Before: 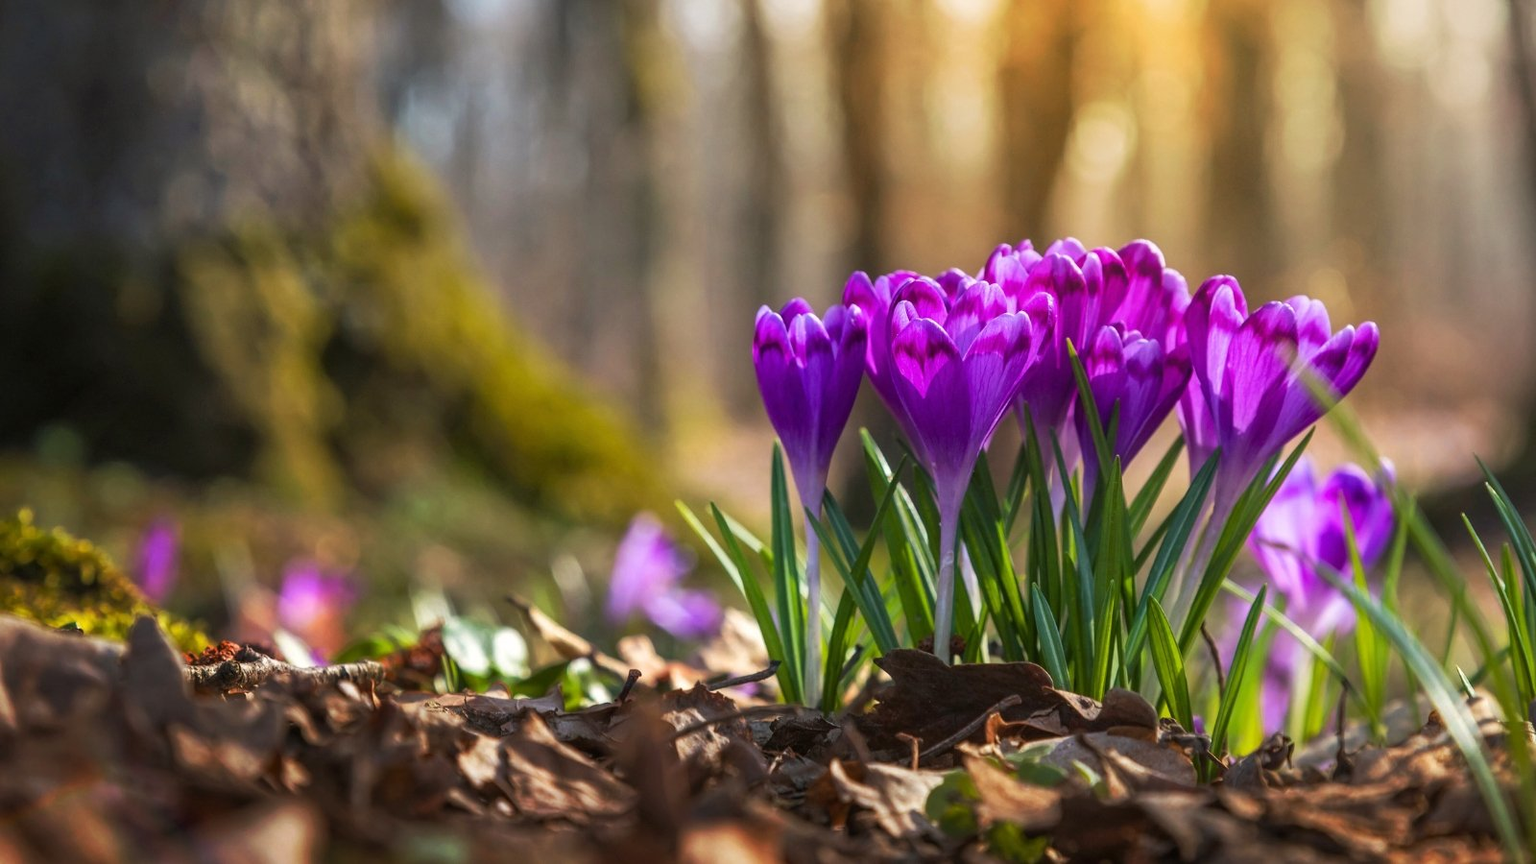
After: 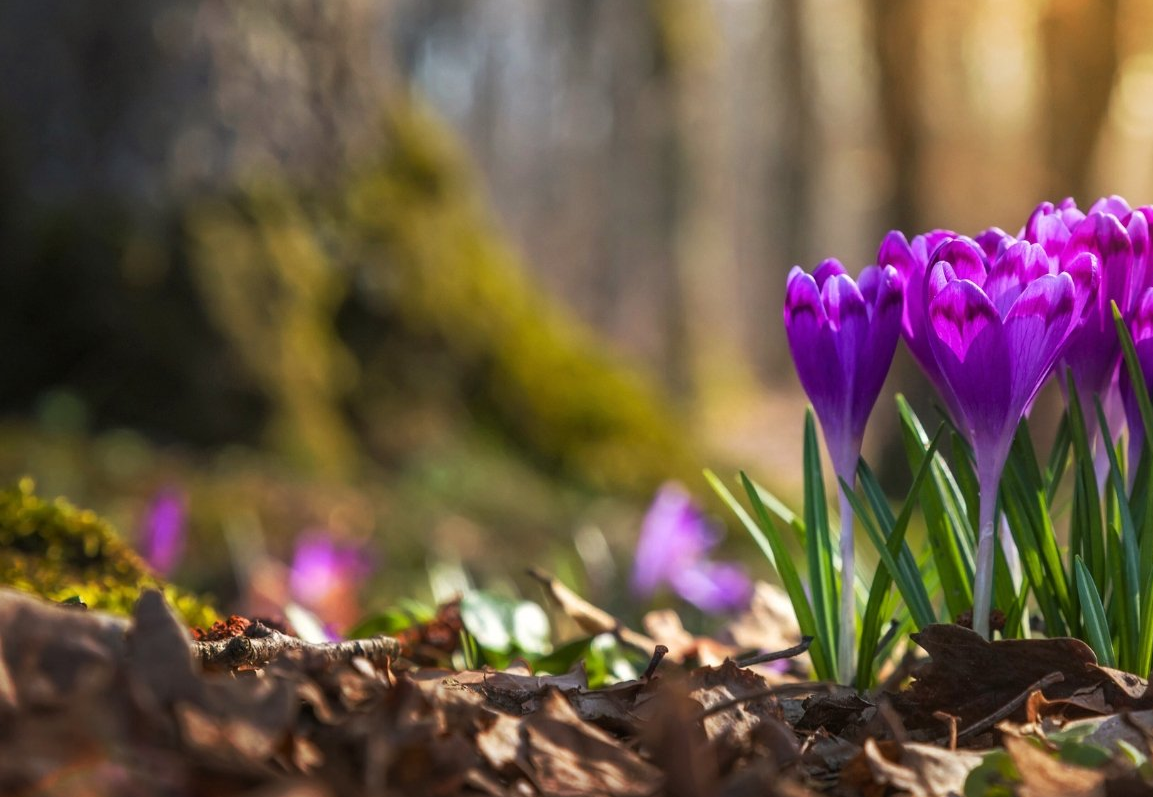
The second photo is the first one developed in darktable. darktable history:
crop: top 5.8%, right 27.882%, bottom 5.627%
